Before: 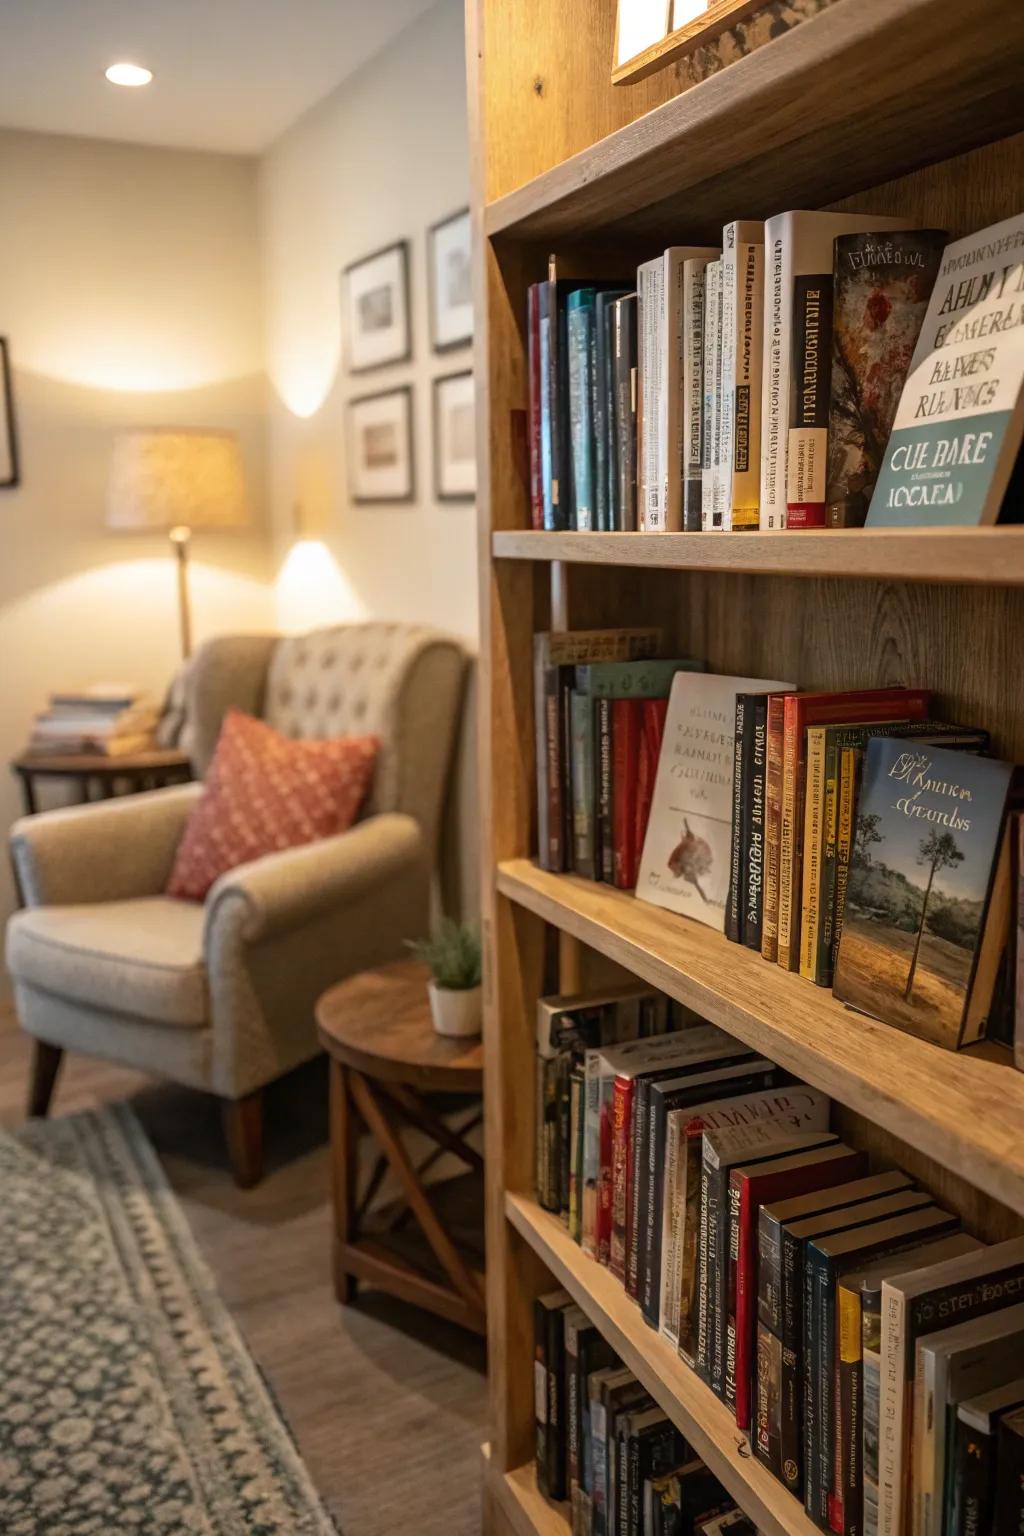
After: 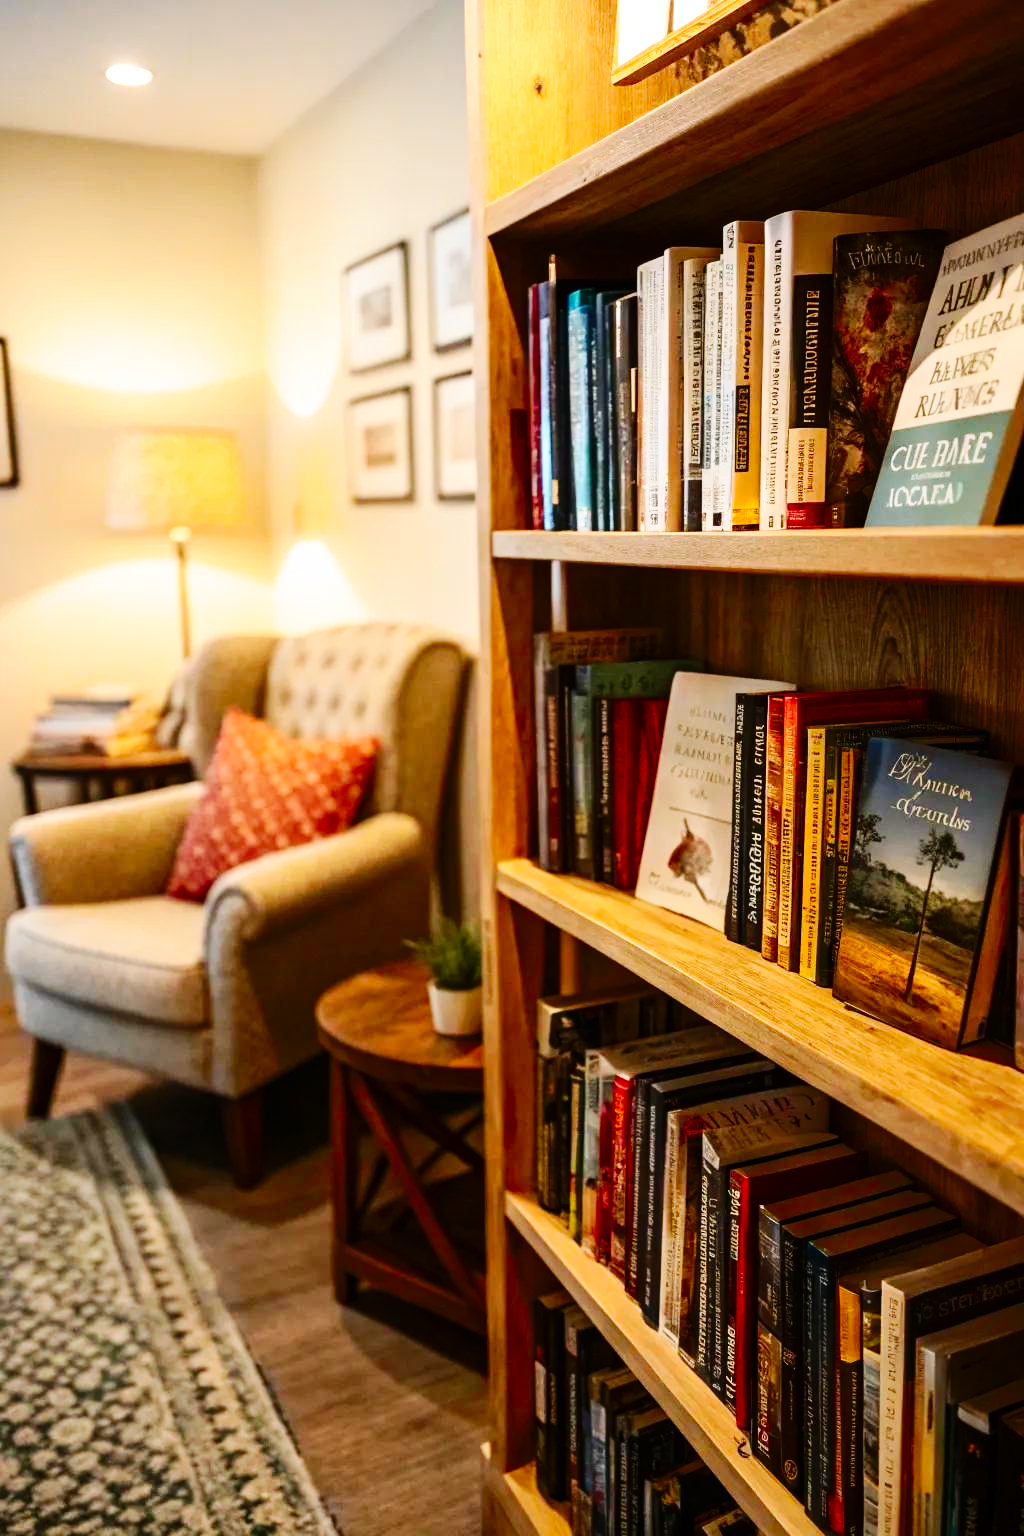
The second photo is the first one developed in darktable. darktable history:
contrast brightness saturation: contrast 0.173, saturation 0.304
base curve: curves: ch0 [(0, 0) (0.036, 0.025) (0.121, 0.166) (0.206, 0.329) (0.605, 0.79) (1, 1)], preserve colors none
